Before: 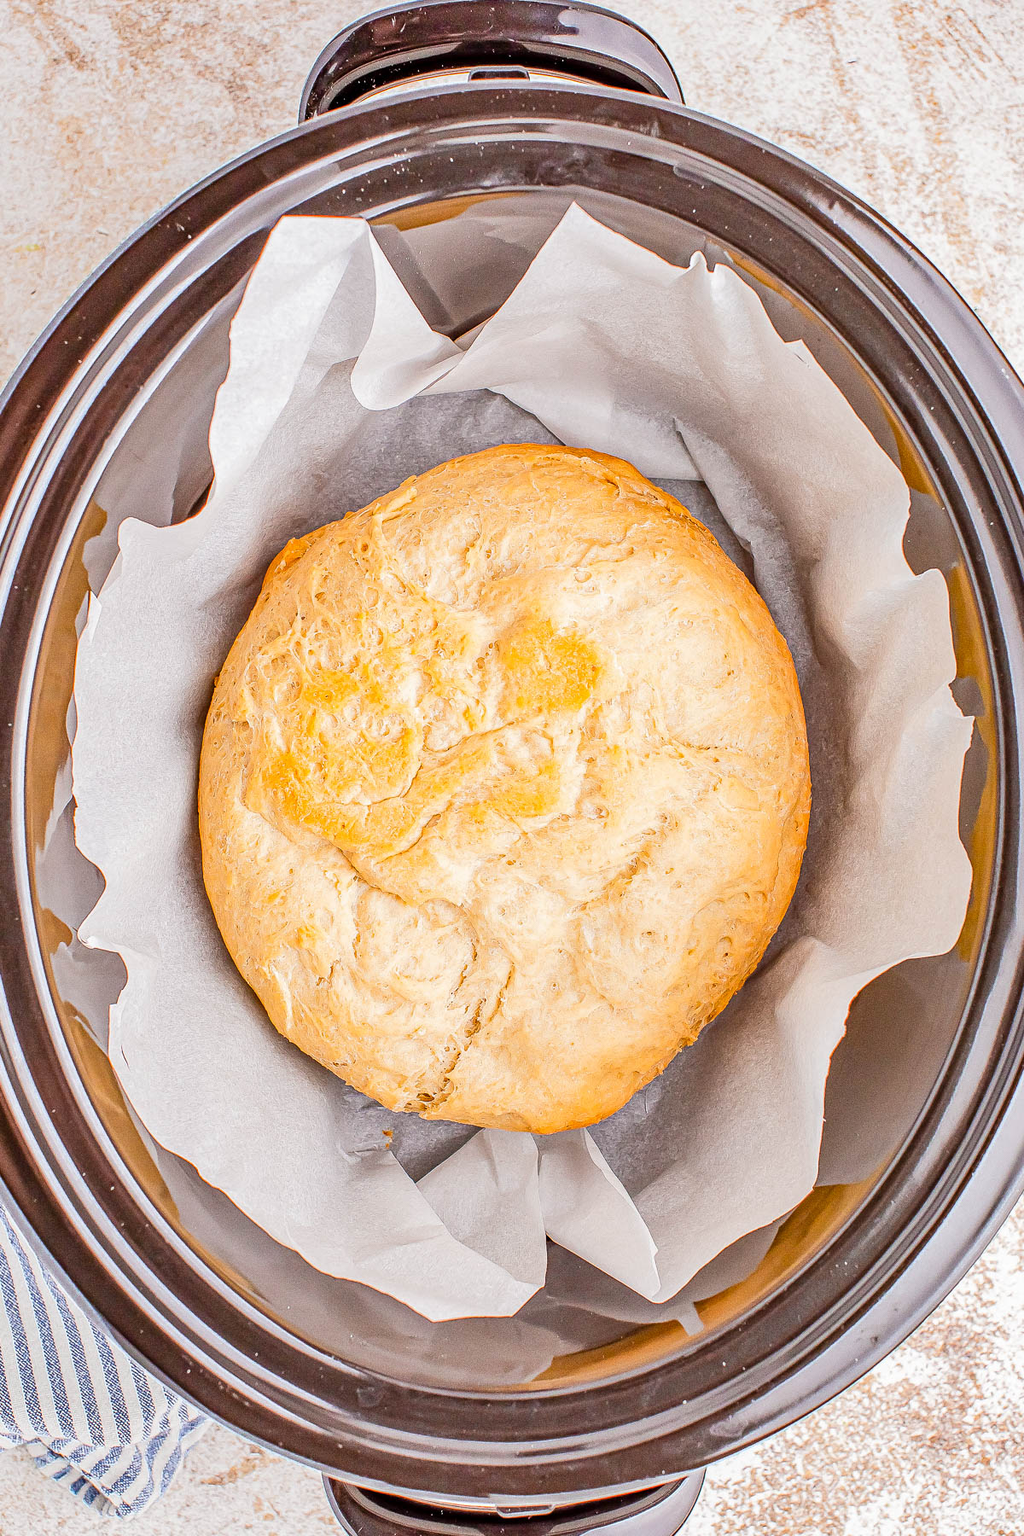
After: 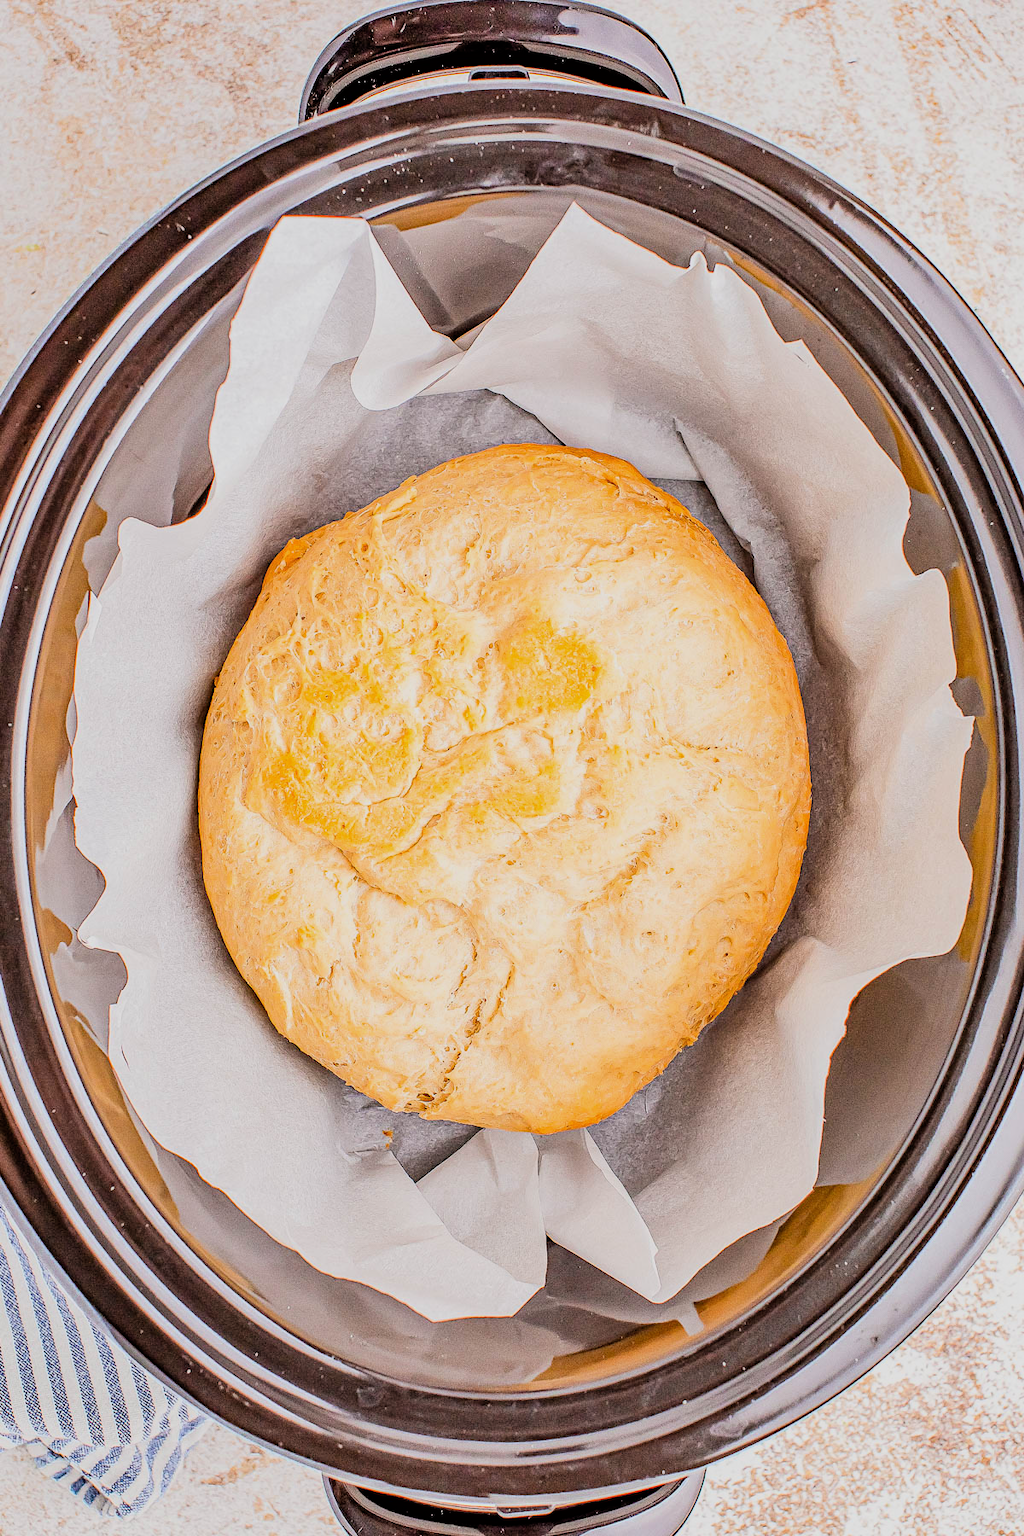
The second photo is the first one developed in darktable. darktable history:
filmic rgb: black relative exposure -5.1 EV, white relative exposure 3.98 EV, hardness 2.88, contrast 1.196, color science v6 (2022)
